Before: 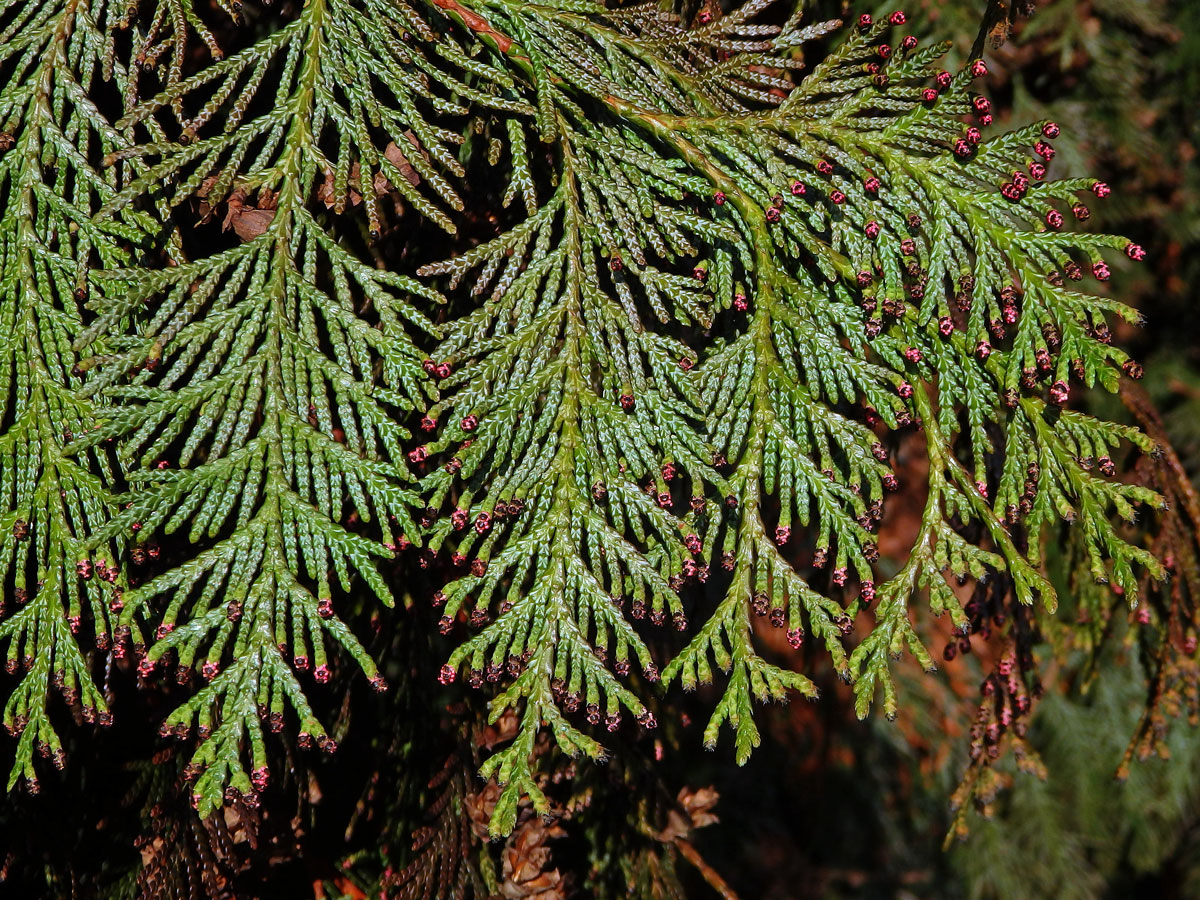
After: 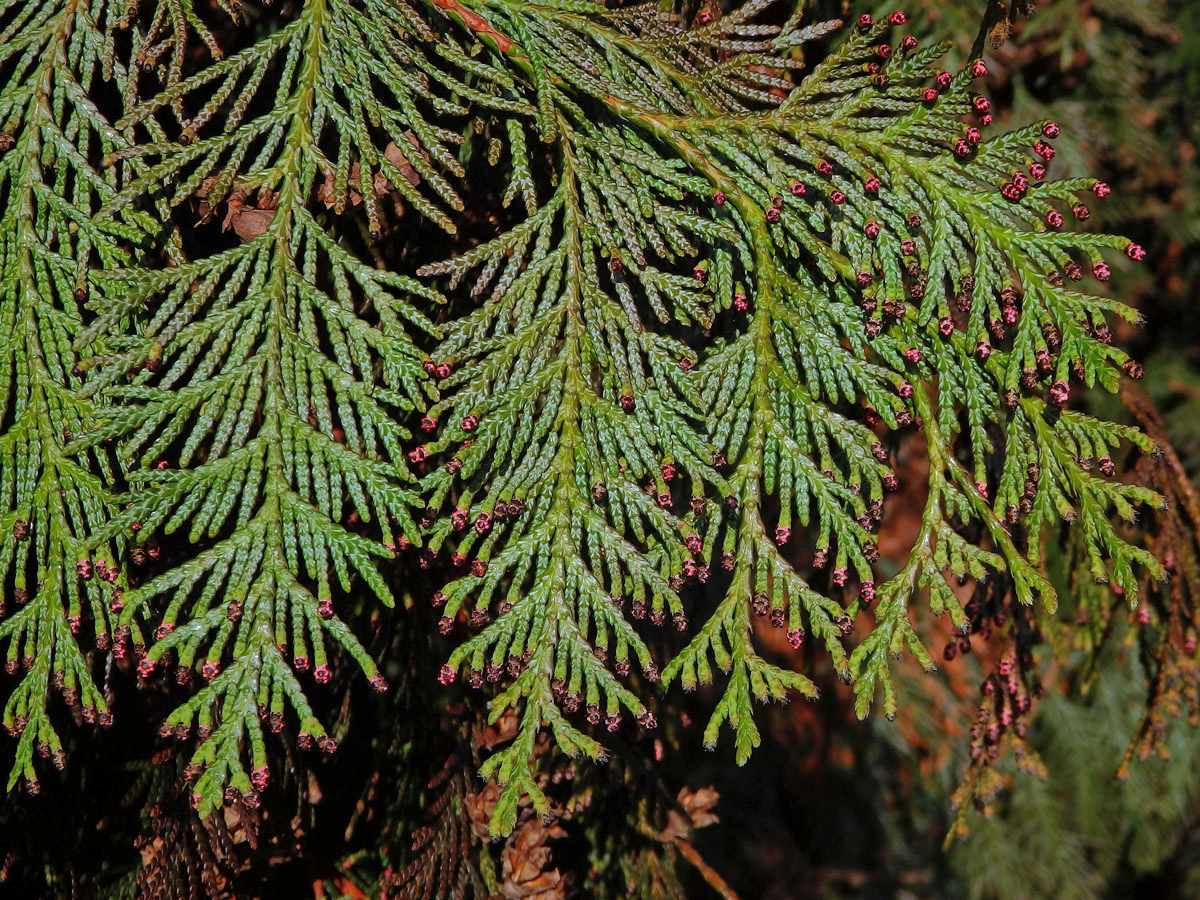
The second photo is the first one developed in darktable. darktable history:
shadows and highlights: shadows 38.88, highlights -74.26
